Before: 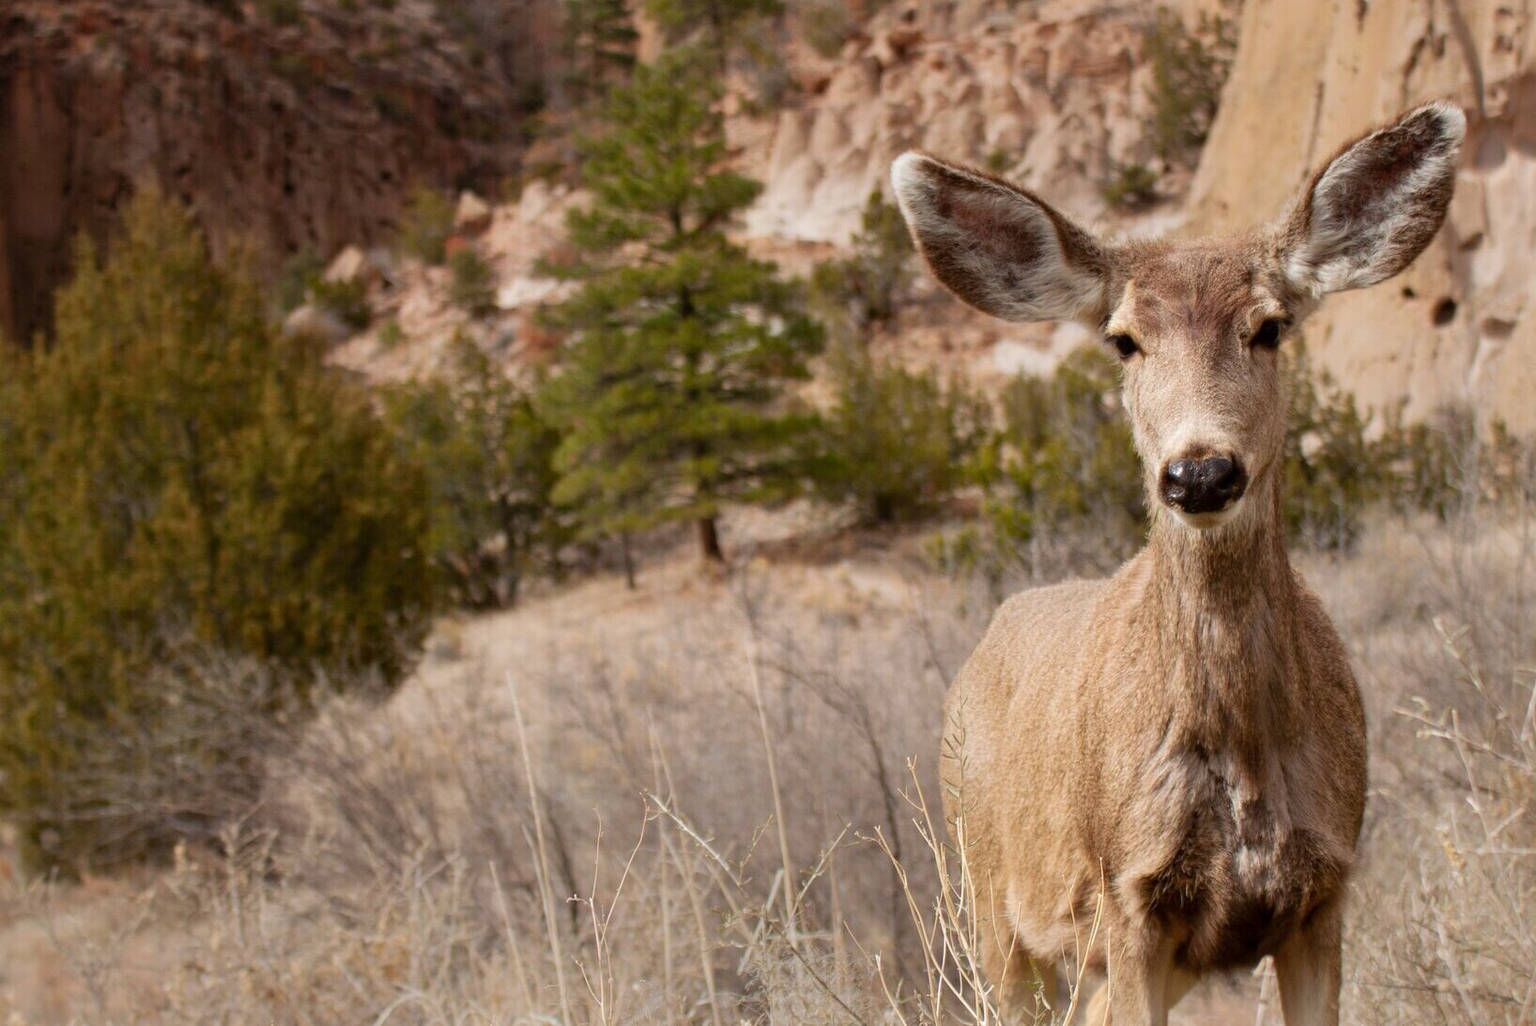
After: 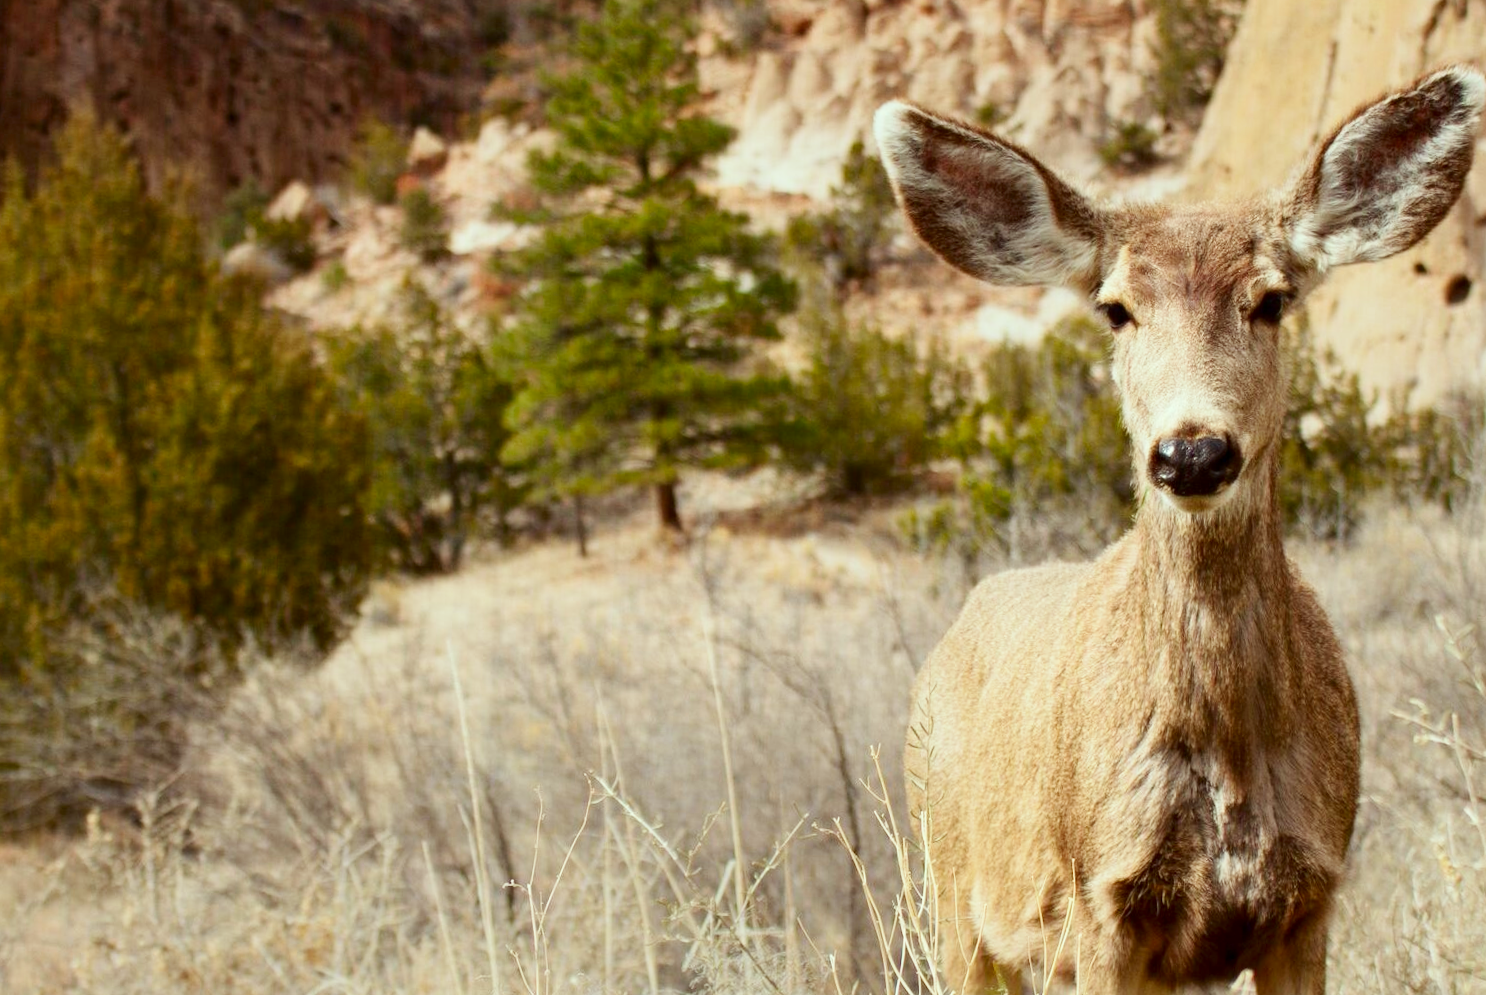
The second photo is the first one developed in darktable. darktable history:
contrast brightness saturation: contrast 0.131, brightness -0.058, saturation 0.15
crop and rotate: angle -1.89°, left 3.151%, top 3.896%, right 1.555%, bottom 0.567%
base curve: curves: ch0 [(0, 0) (0.204, 0.334) (0.55, 0.733) (1, 1)], preserve colors none
color correction: highlights a* -7.97, highlights b* 3.65
